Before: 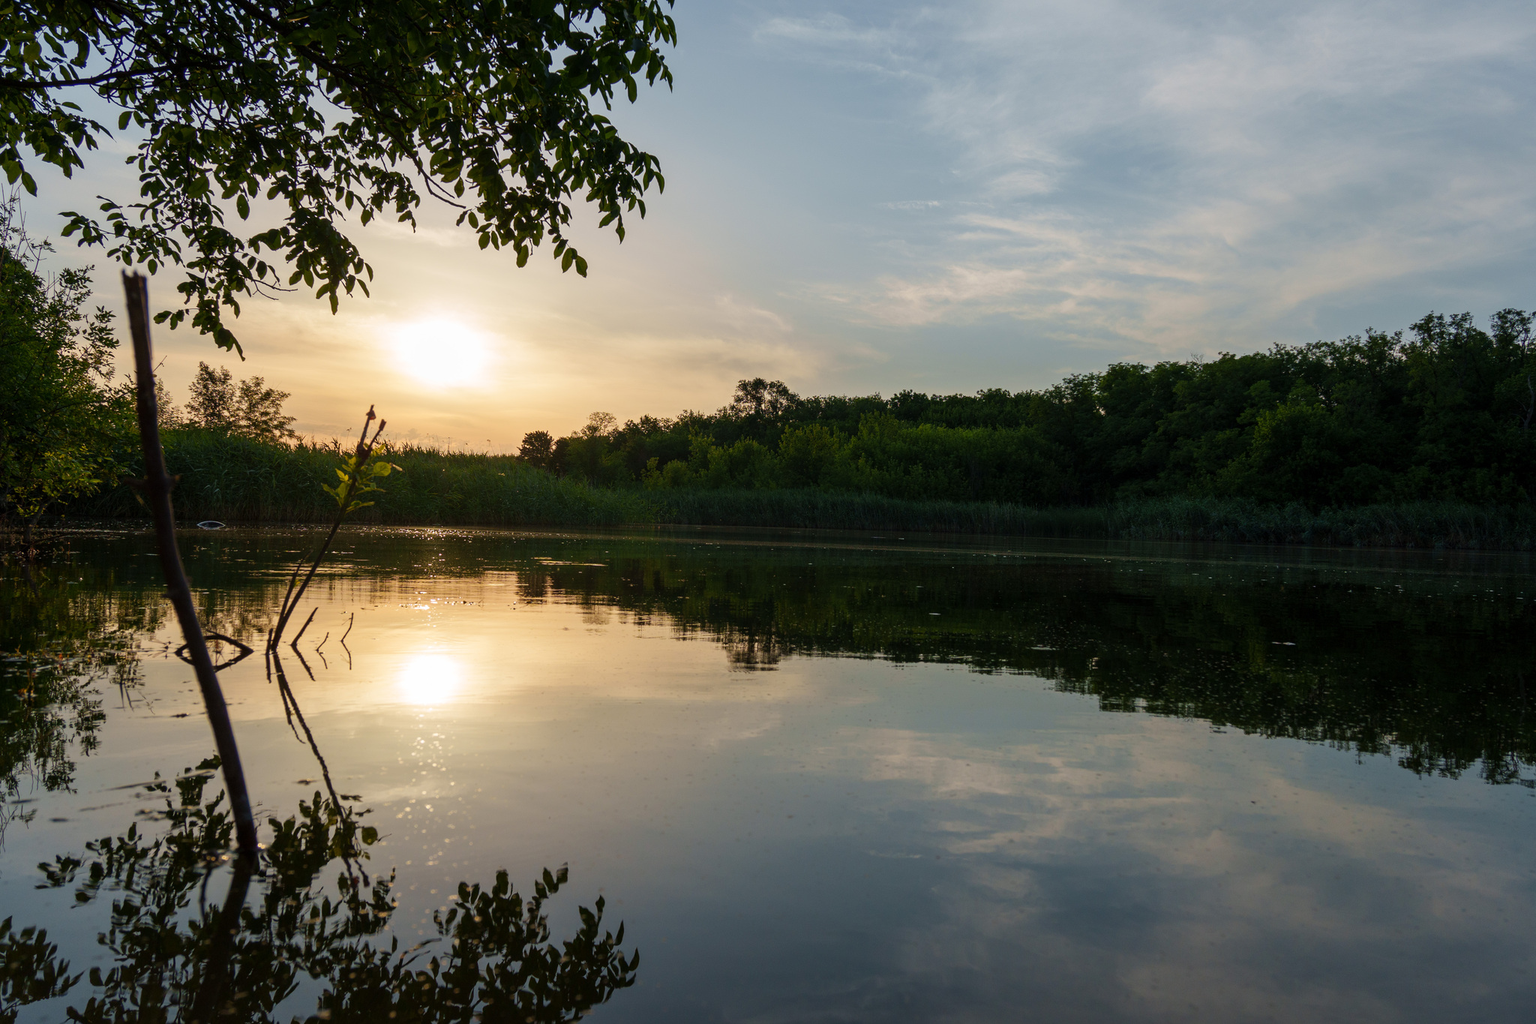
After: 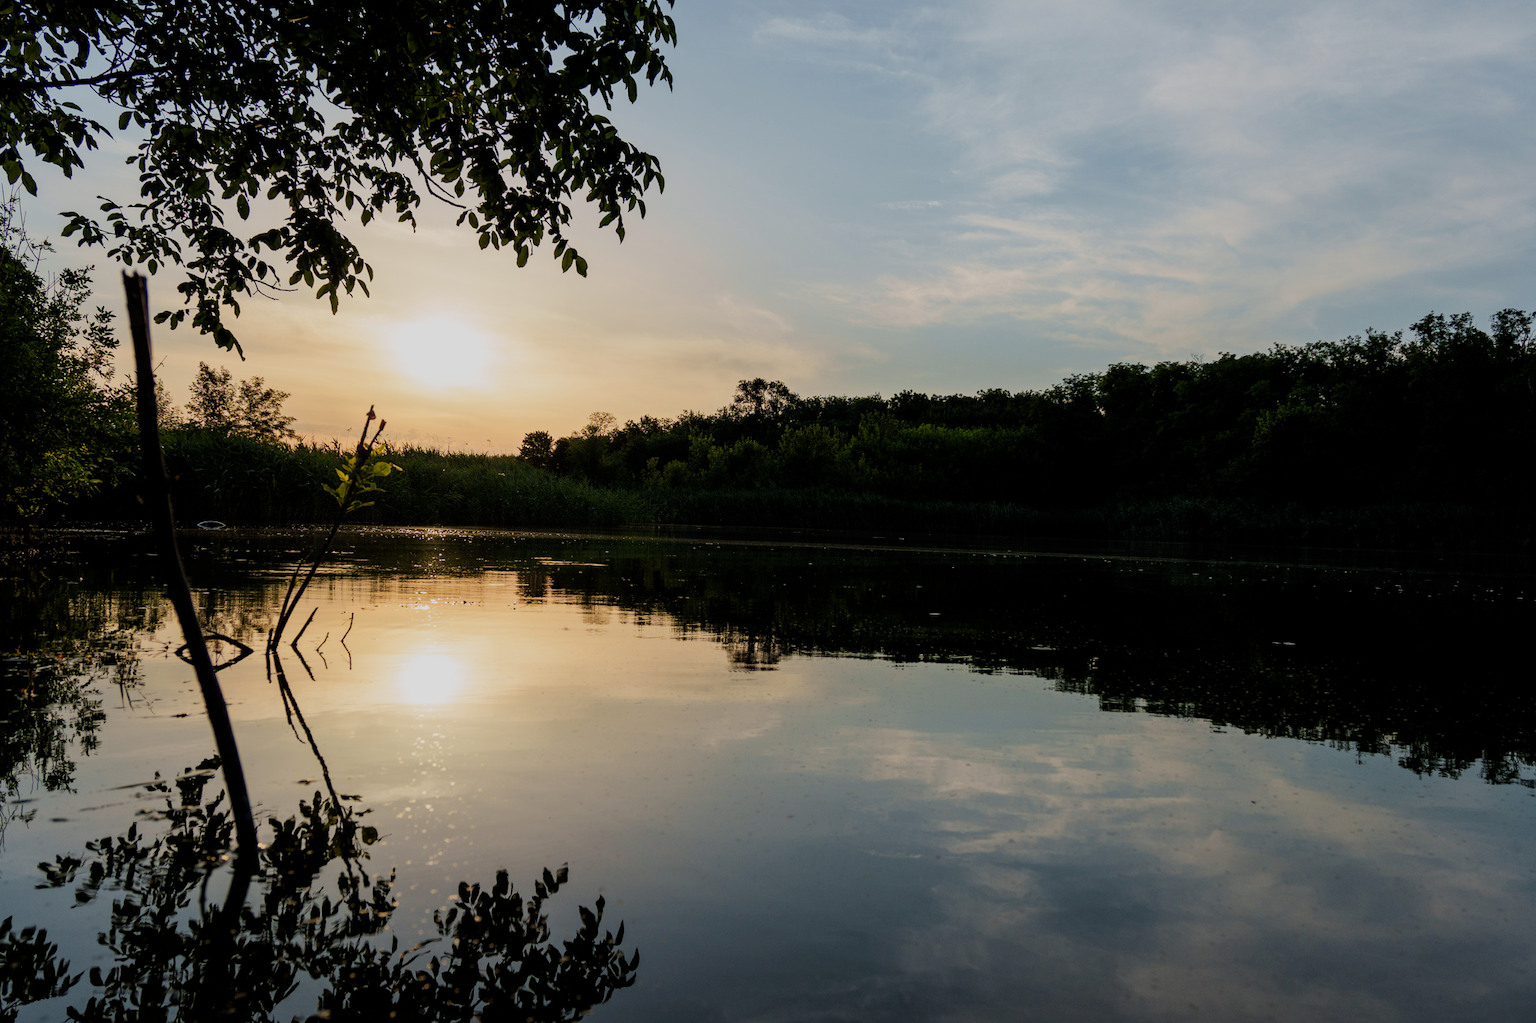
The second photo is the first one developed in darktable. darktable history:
filmic rgb: middle gray luminance 29.05%, black relative exposure -10.28 EV, white relative exposure 5.49 EV, target black luminance 0%, hardness 3.92, latitude 2.48%, contrast 1.131, highlights saturation mix 6.45%, shadows ↔ highlights balance 14.53%
